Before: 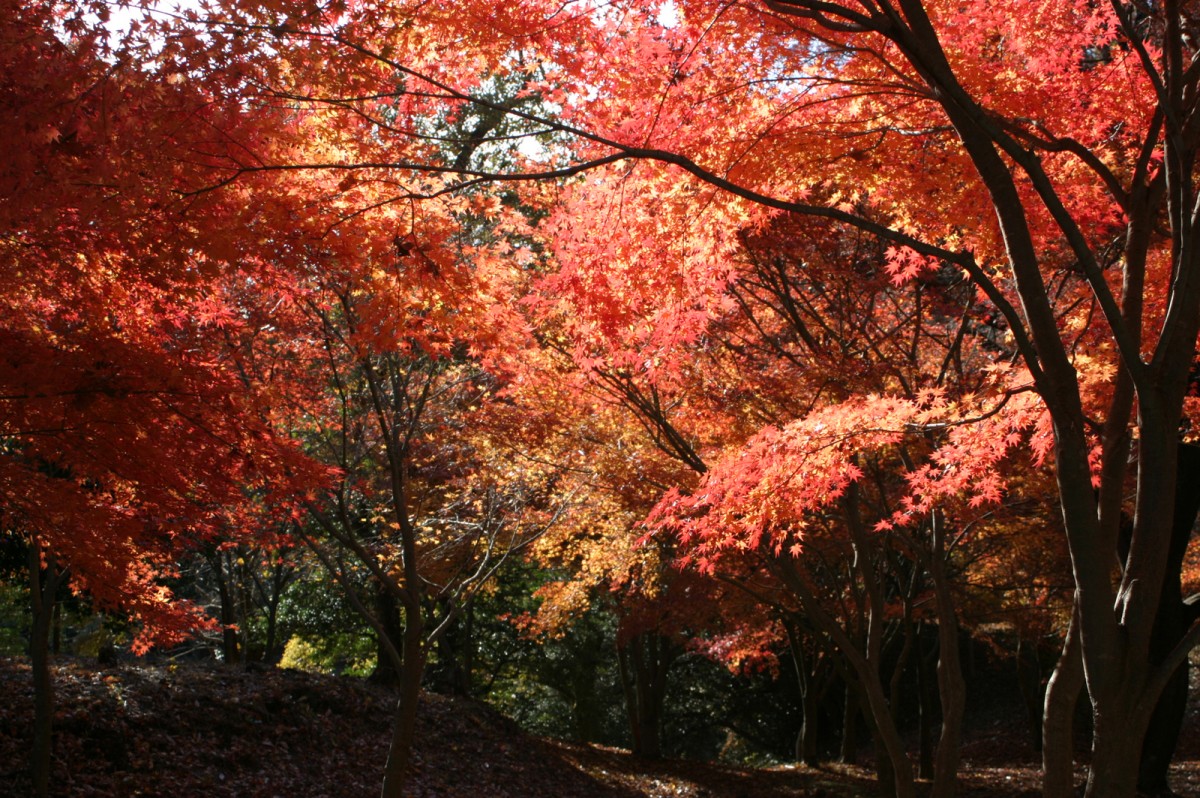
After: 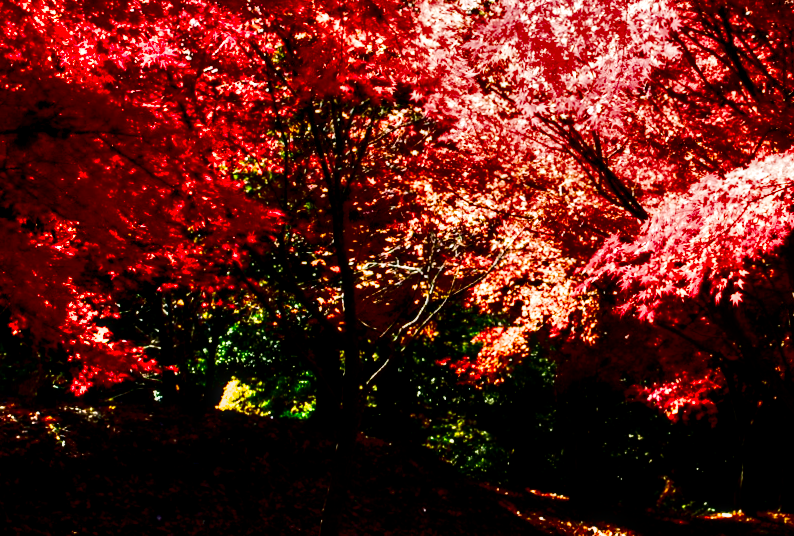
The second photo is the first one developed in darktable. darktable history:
exposure: exposure 1.001 EV, compensate highlight preservation false
shadows and highlights: highlights color adjustment 42.33%, soften with gaussian
filmic rgb: black relative exposure -5.09 EV, white relative exposure 3.99 EV, threshold 5.96 EV, hardness 2.9, contrast 1.41, highlights saturation mix -30.38%, enable highlight reconstruction true
color balance rgb: power › luminance 3.403%, power › hue 233.61°, global offset › luminance 0.702%, linear chroma grading › shadows -2.192%, linear chroma grading › highlights -13.987%, linear chroma grading › global chroma -9.771%, linear chroma grading › mid-tones -9.605%, perceptual saturation grading › global saturation 14.986%, perceptual brilliance grading › global brilliance 19.21%, perceptual brilliance grading › shadows -40.647%, global vibrance 11.079%
crop and rotate: angle -0.721°, left 4.017%, top 31.496%, right 28.532%
contrast brightness saturation: brightness -0.996, saturation 0.996
local contrast: detail 150%
